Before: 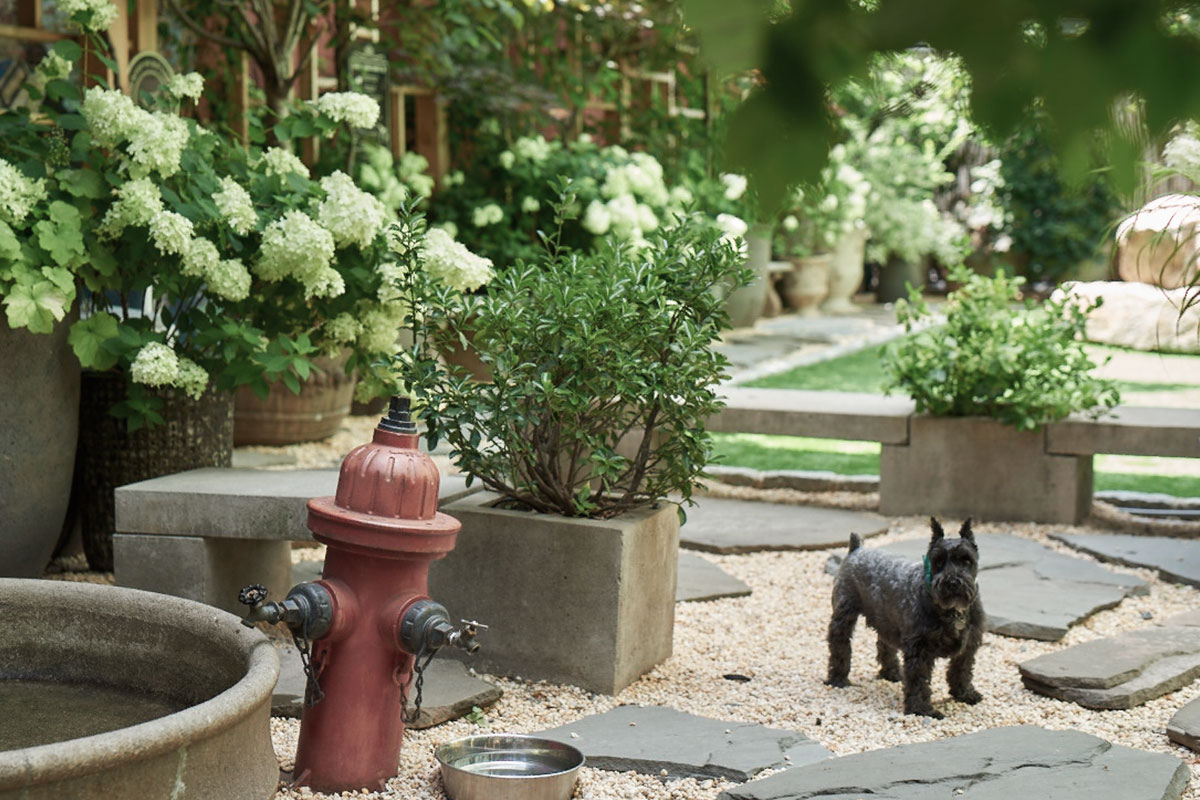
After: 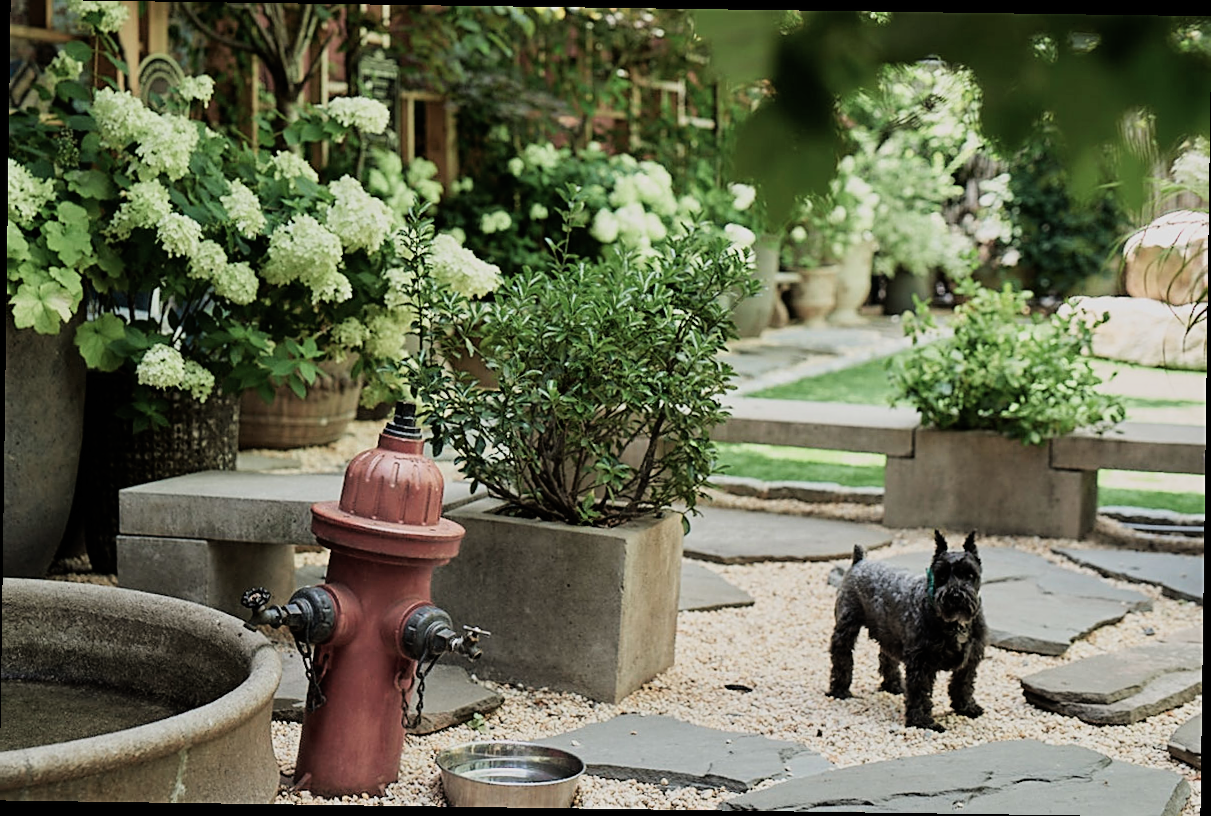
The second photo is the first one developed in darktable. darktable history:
rotate and perspective: rotation 0.8°, automatic cropping off
filmic rgb: black relative exposure -7.75 EV, white relative exposure 4.4 EV, threshold 3 EV, hardness 3.76, latitude 50%, contrast 1.1, color science v5 (2021), contrast in shadows safe, contrast in highlights safe, enable highlight reconstruction true
sharpen: on, module defaults
